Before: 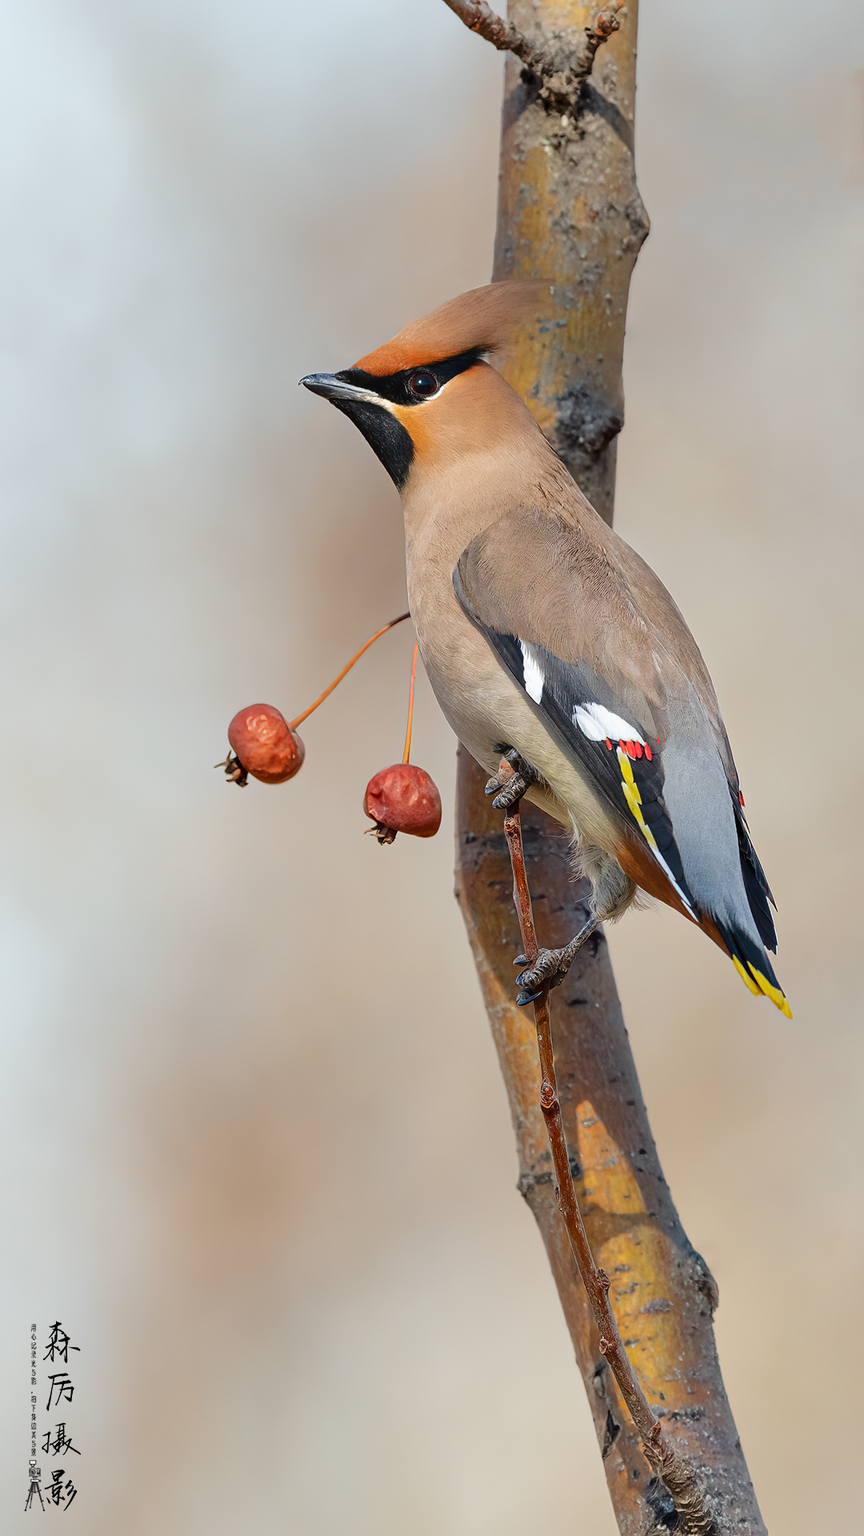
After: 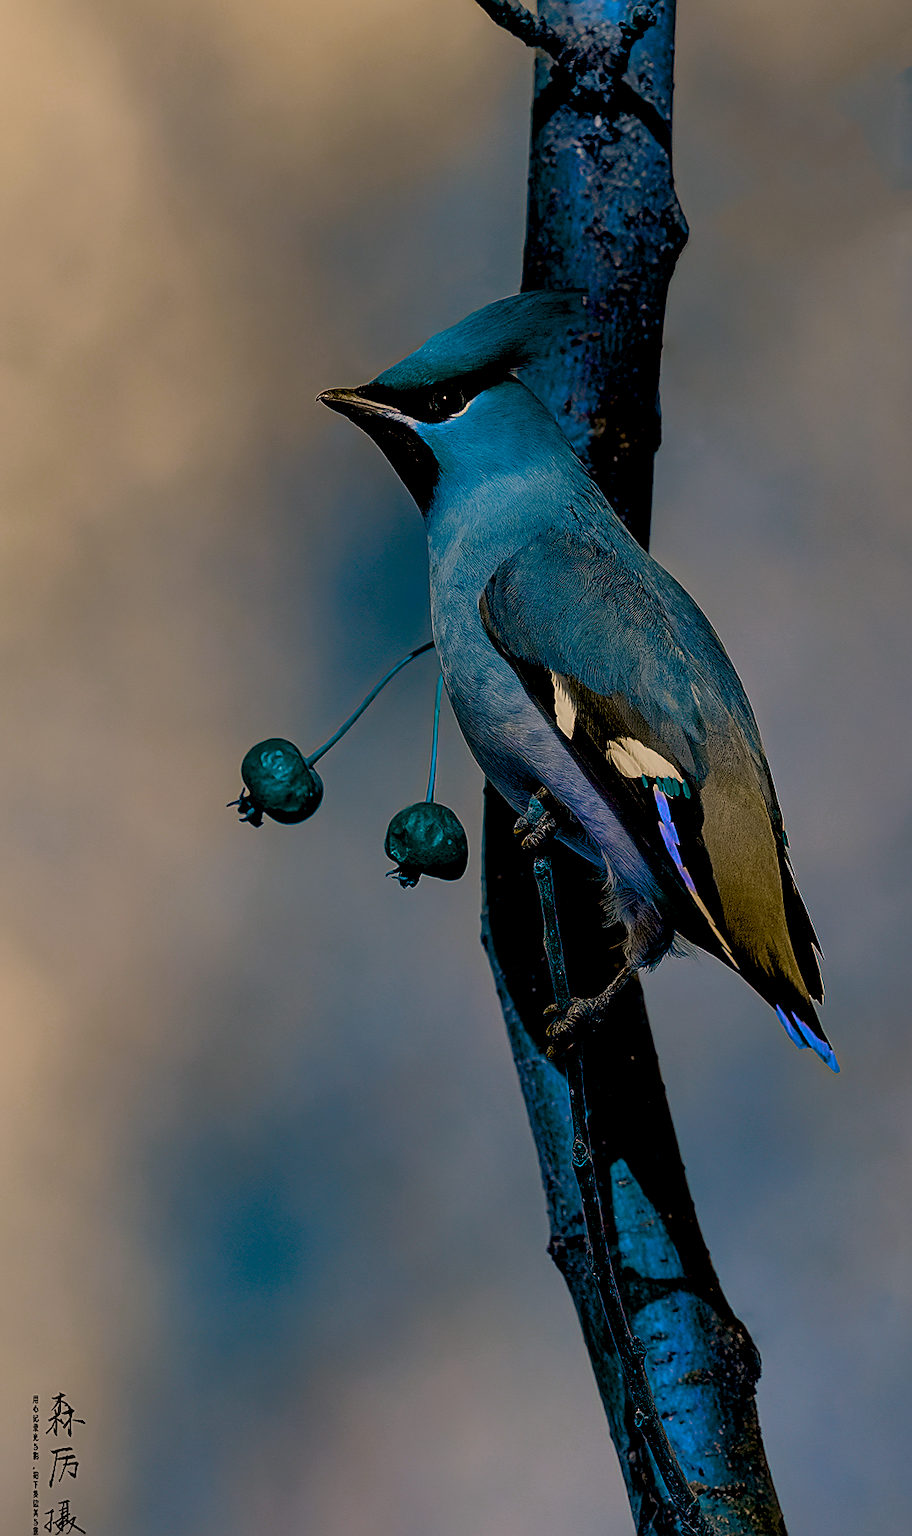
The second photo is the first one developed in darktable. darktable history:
haze removal: compatibility mode true, adaptive false
crop: top 0.459%, right 0.262%, bottom 5.088%
color balance rgb: highlights gain › chroma 1.367%, highlights gain › hue 50.79°, perceptual saturation grading › global saturation 15.653%, perceptual saturation grading › highlights -19.389%, perceptual saturation grading › shadows 20.024%, hue shift 179.5°, perceptual brilliance grading › highlights 14.383%, perceptual brilliance grading › mid-tones -6.552%, perceptual brilliance grading › shadows -26.886%, global vibrance 49.171%, contrast 0.895%
sharpen: on, module defaults
local contrast: on, module defaults
color calibration: x 0.372, y 0.386, temperature 4284.21 K
exposure: black level correction 0.1, exposure -0.088 EV, compensate exposure bias true, compensate highlight preservation false
